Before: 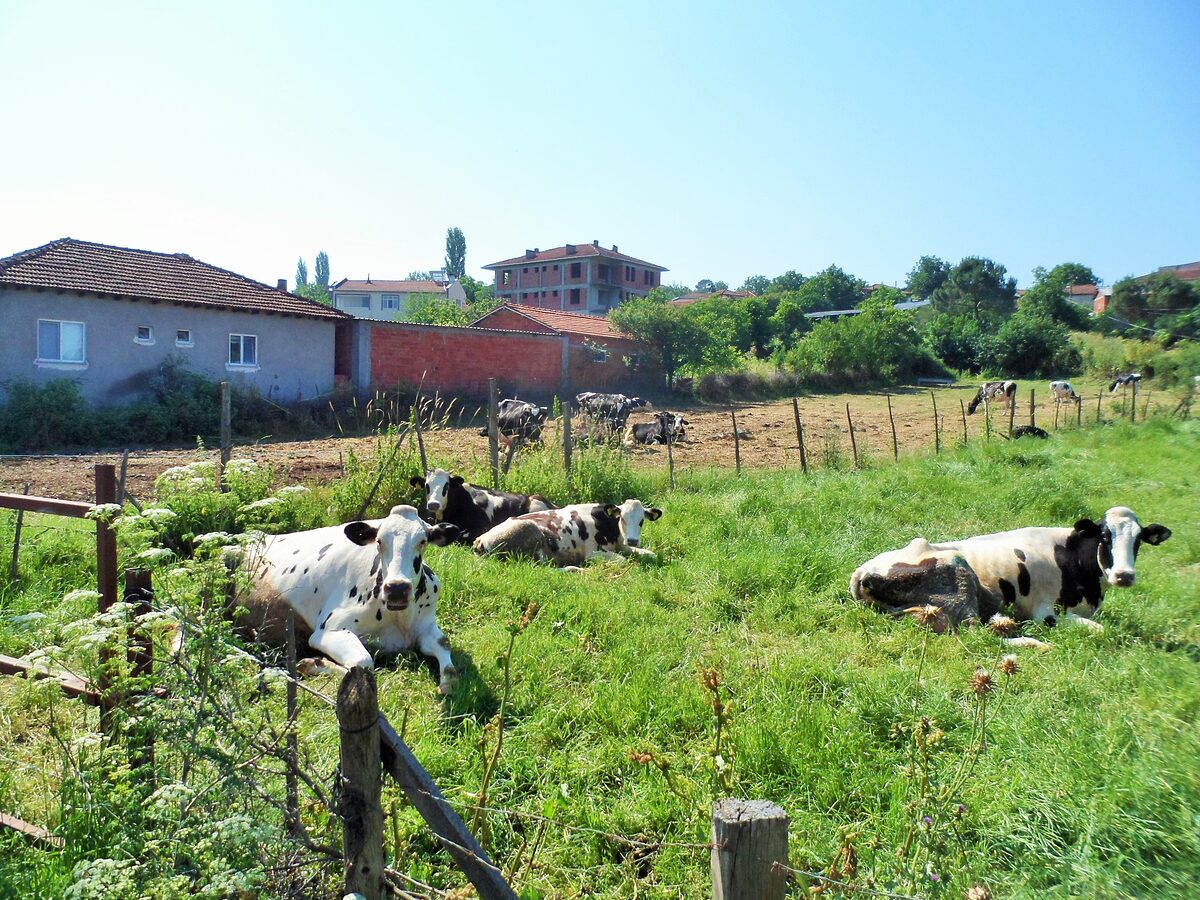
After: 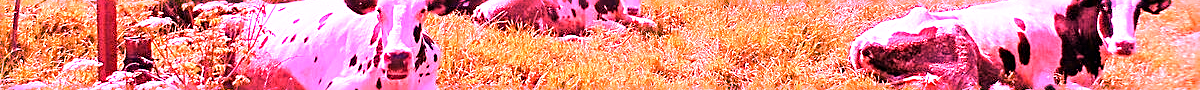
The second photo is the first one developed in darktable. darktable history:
white balance: red 4.26, blue 1.802
sharpen: on, module defaults
crop and rotate: top 59.084%, bottom 30.916%
